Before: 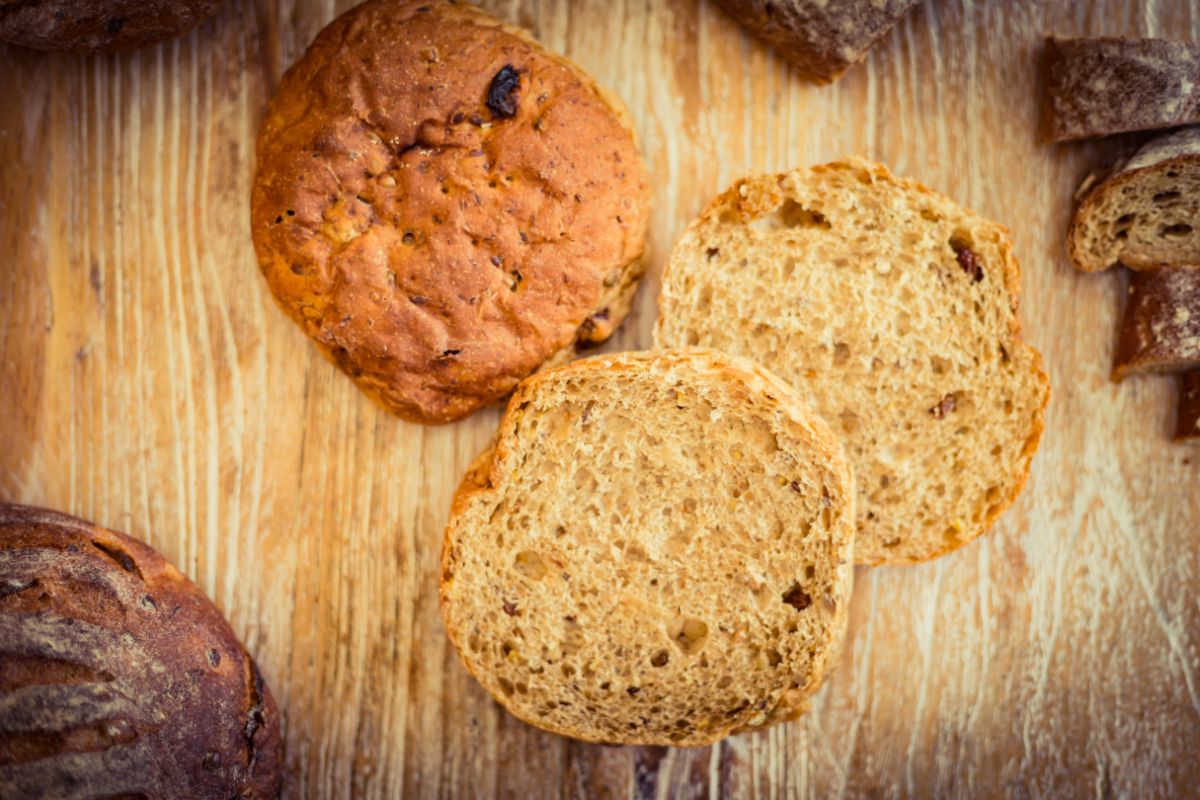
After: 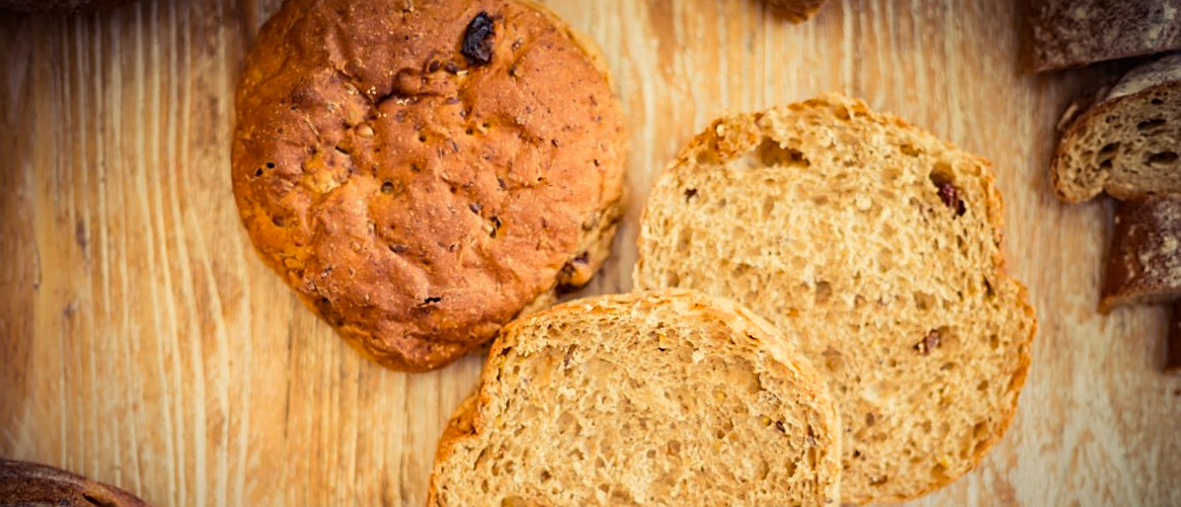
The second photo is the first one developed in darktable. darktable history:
crop and rotate: top 4.848%, bottom 29.503%
color correction: highlights a* 3.84, highlights b* 5.07
rotate and perspective: rotation -1.32°, lens shift (horizontal) -0.031, crop left 0.015, crop right 0.985, crop top 0.047, crop bottom 0.982
vignetting: fall-off start 70.97%, brightness -0.584, saturation -0.118, width/height ratio 1.333
sharpen: on, module defaults
